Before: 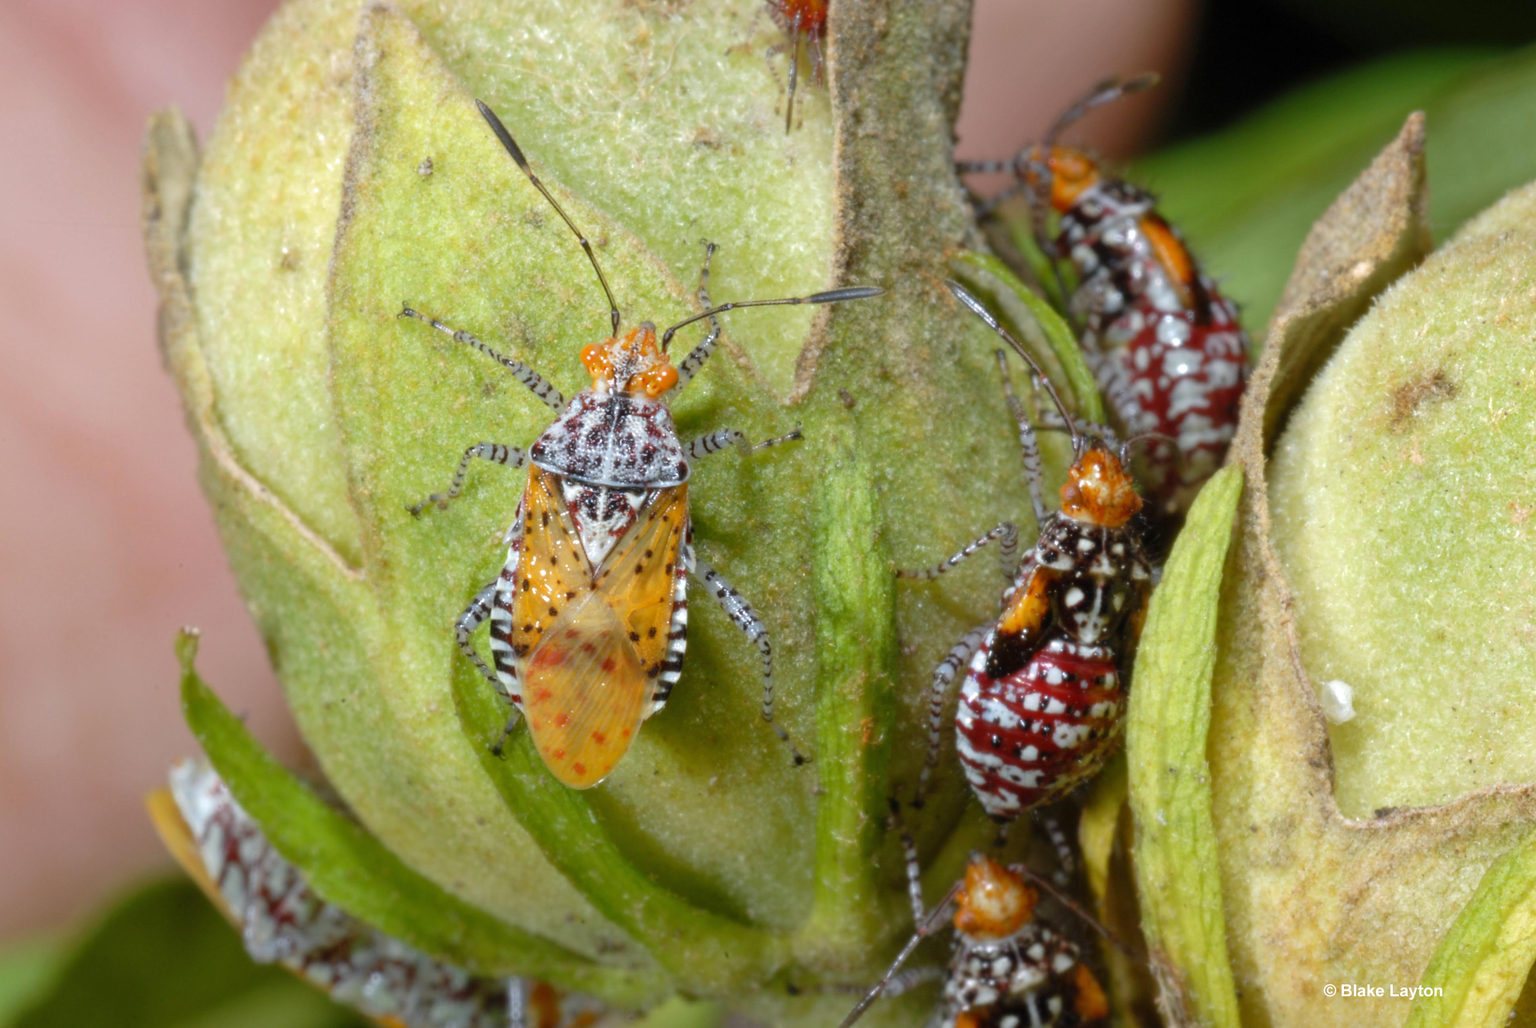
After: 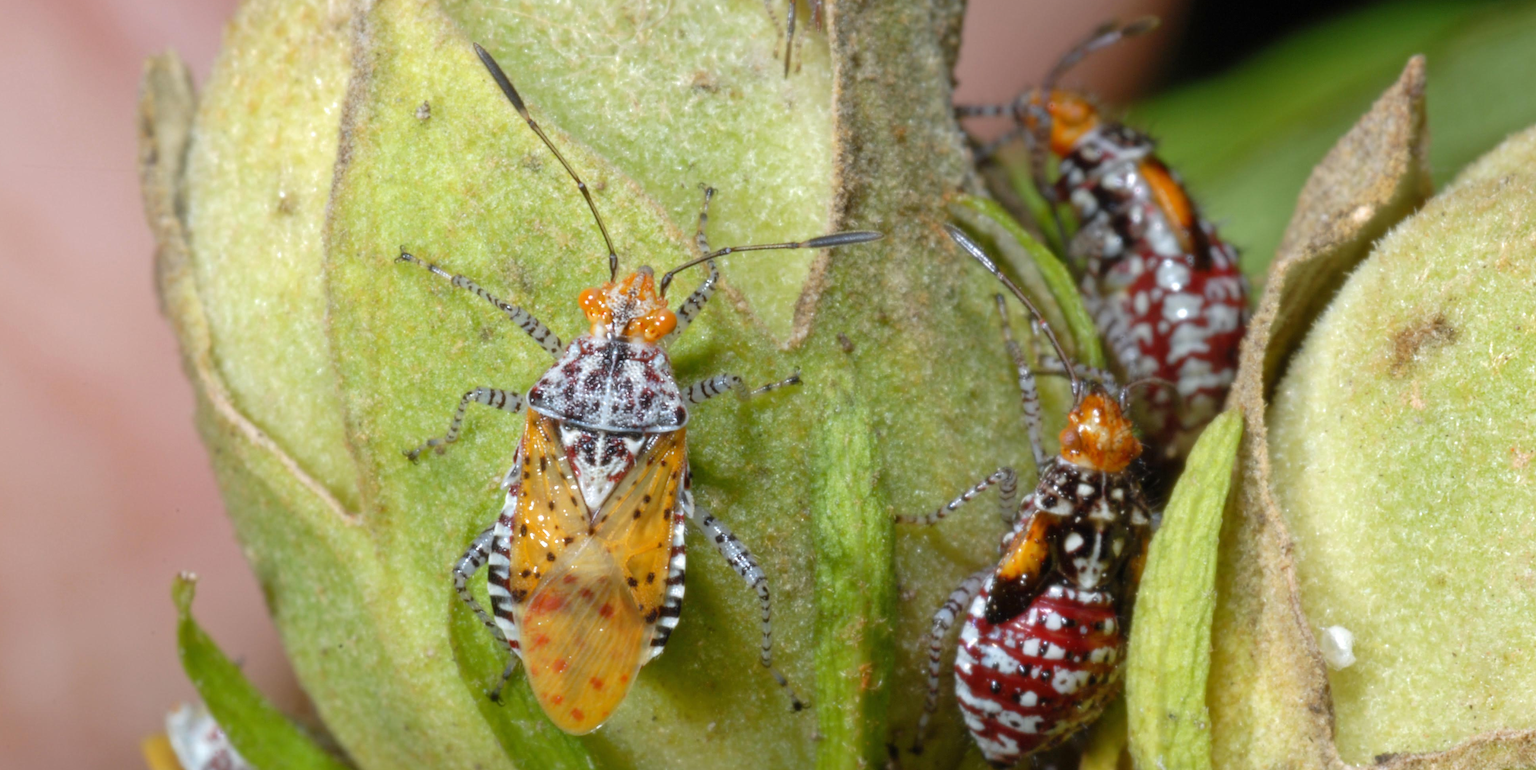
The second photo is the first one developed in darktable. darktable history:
crop: left 0.281%, top 5.531%, bottom 19.769%
